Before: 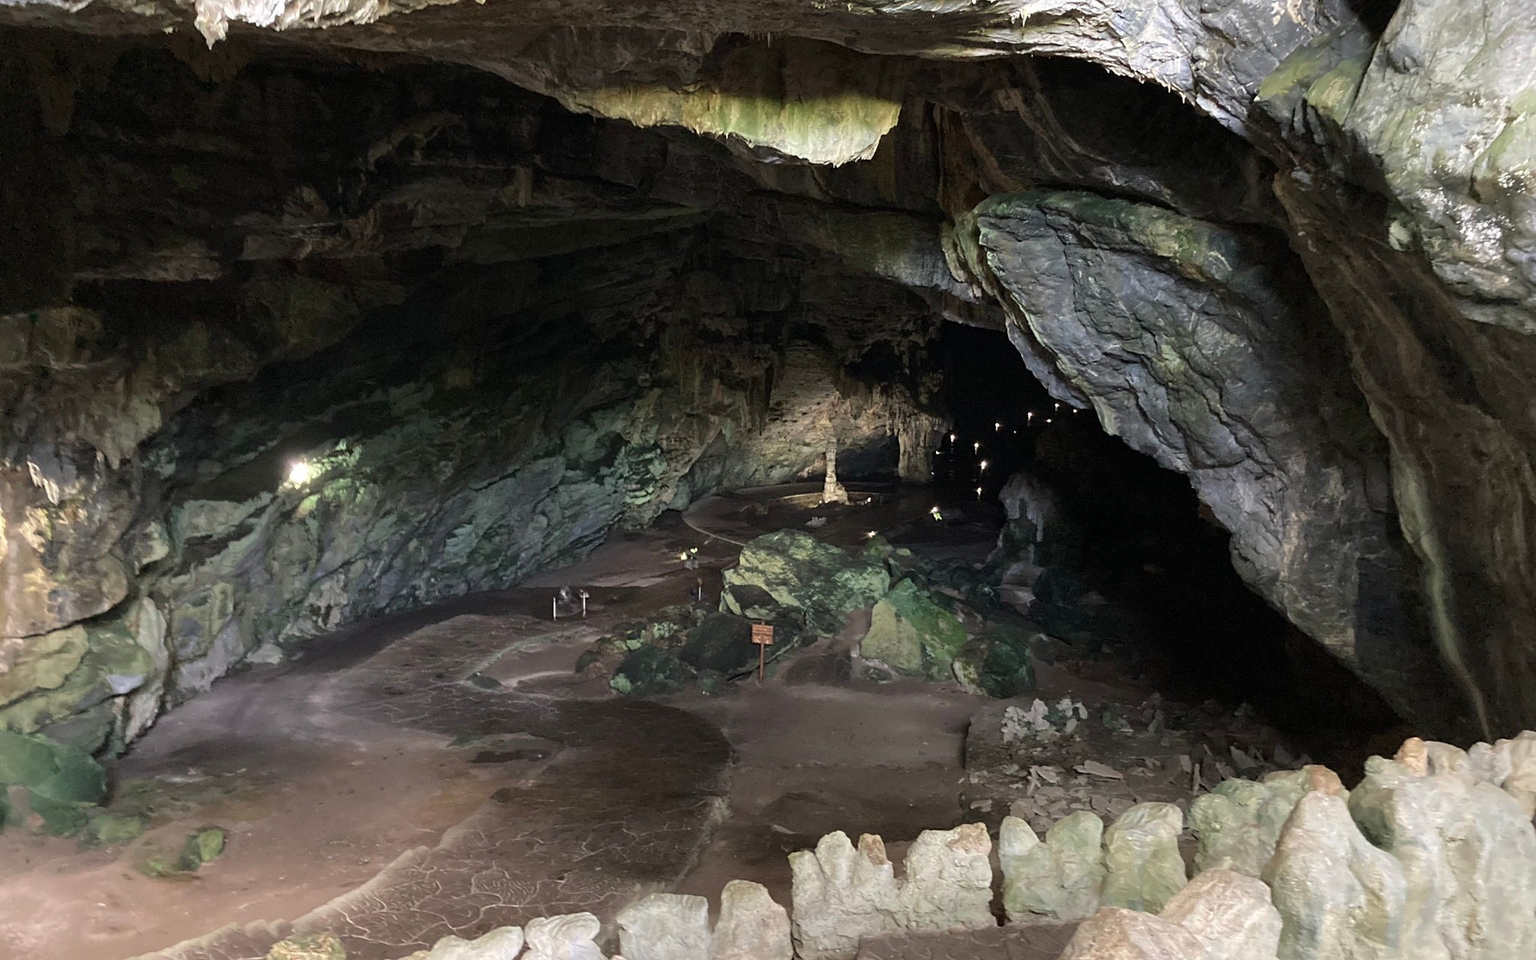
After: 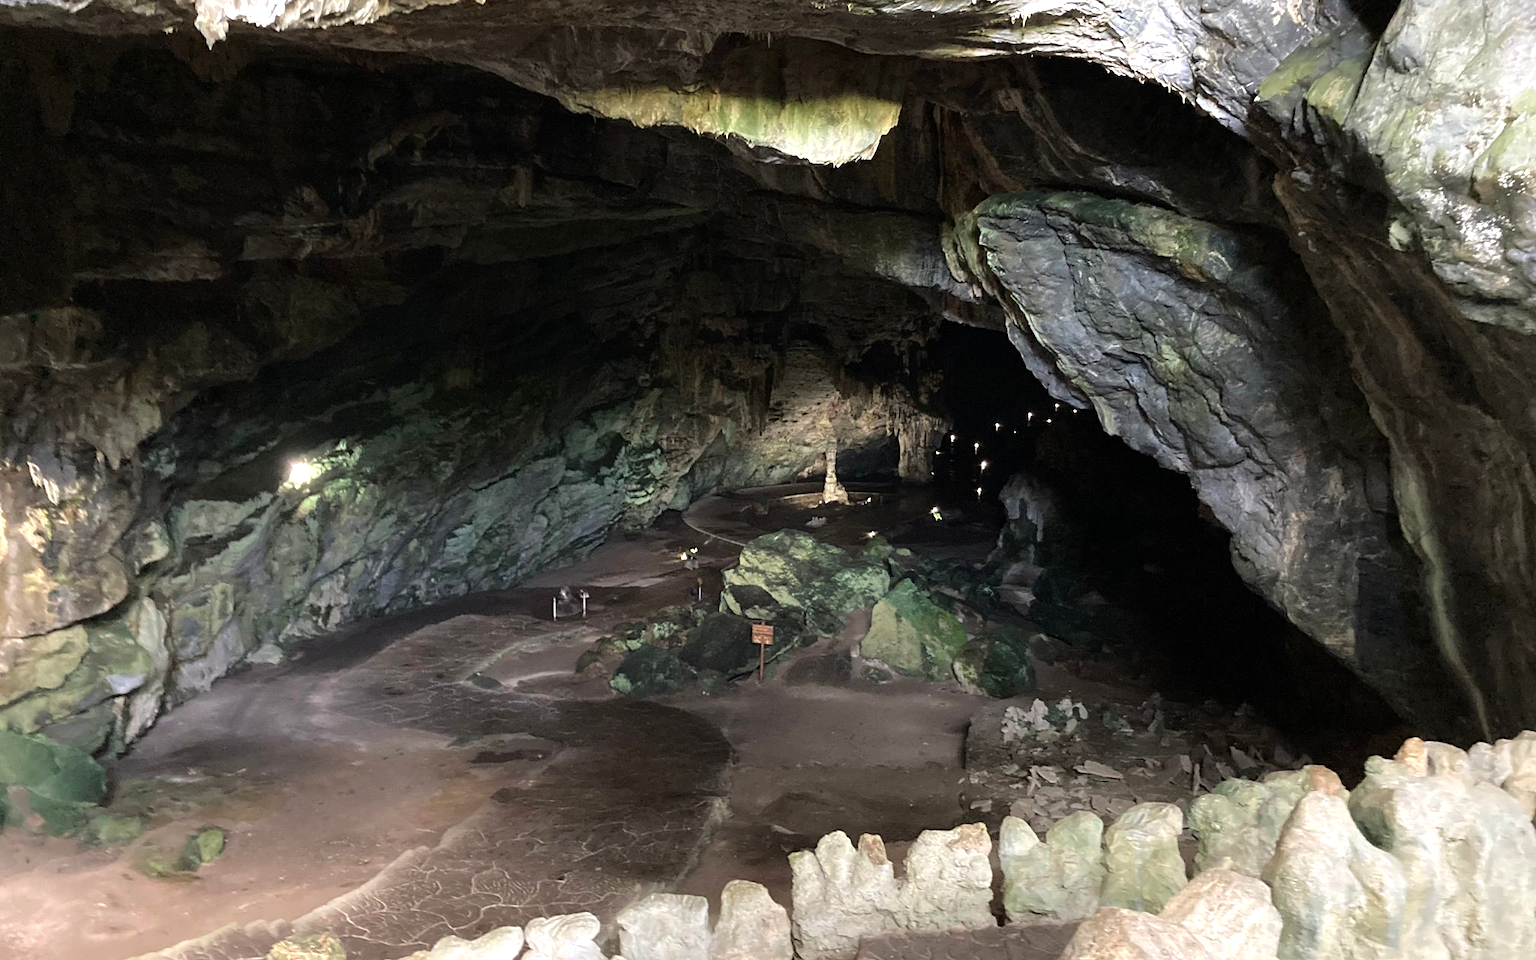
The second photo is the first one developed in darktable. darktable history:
tone equalizer: -8 EV -0.4 EV, -7 EV -0.391 EV, -6 EV -0.354 EV, -5 EV -0.253 EV, -3 EV 0.204 EV, -2 EV 0.321 EV, -1 EV 0.414 EV, +0 EV 0.438 EV
